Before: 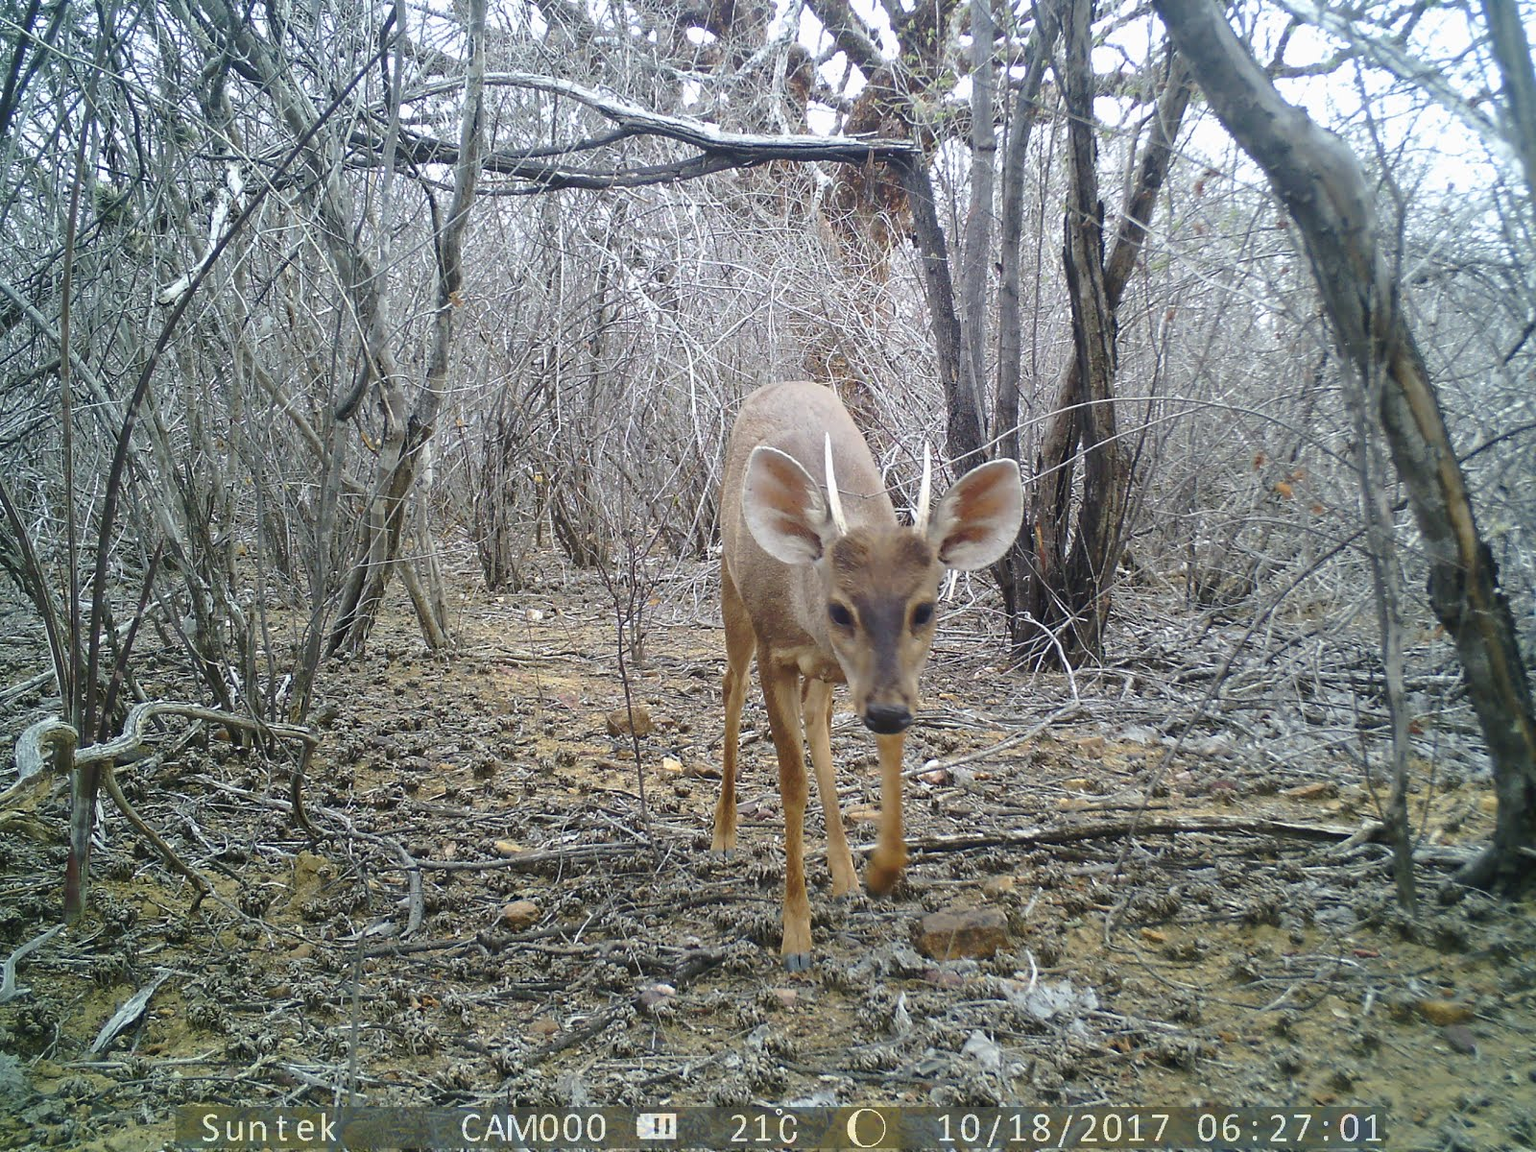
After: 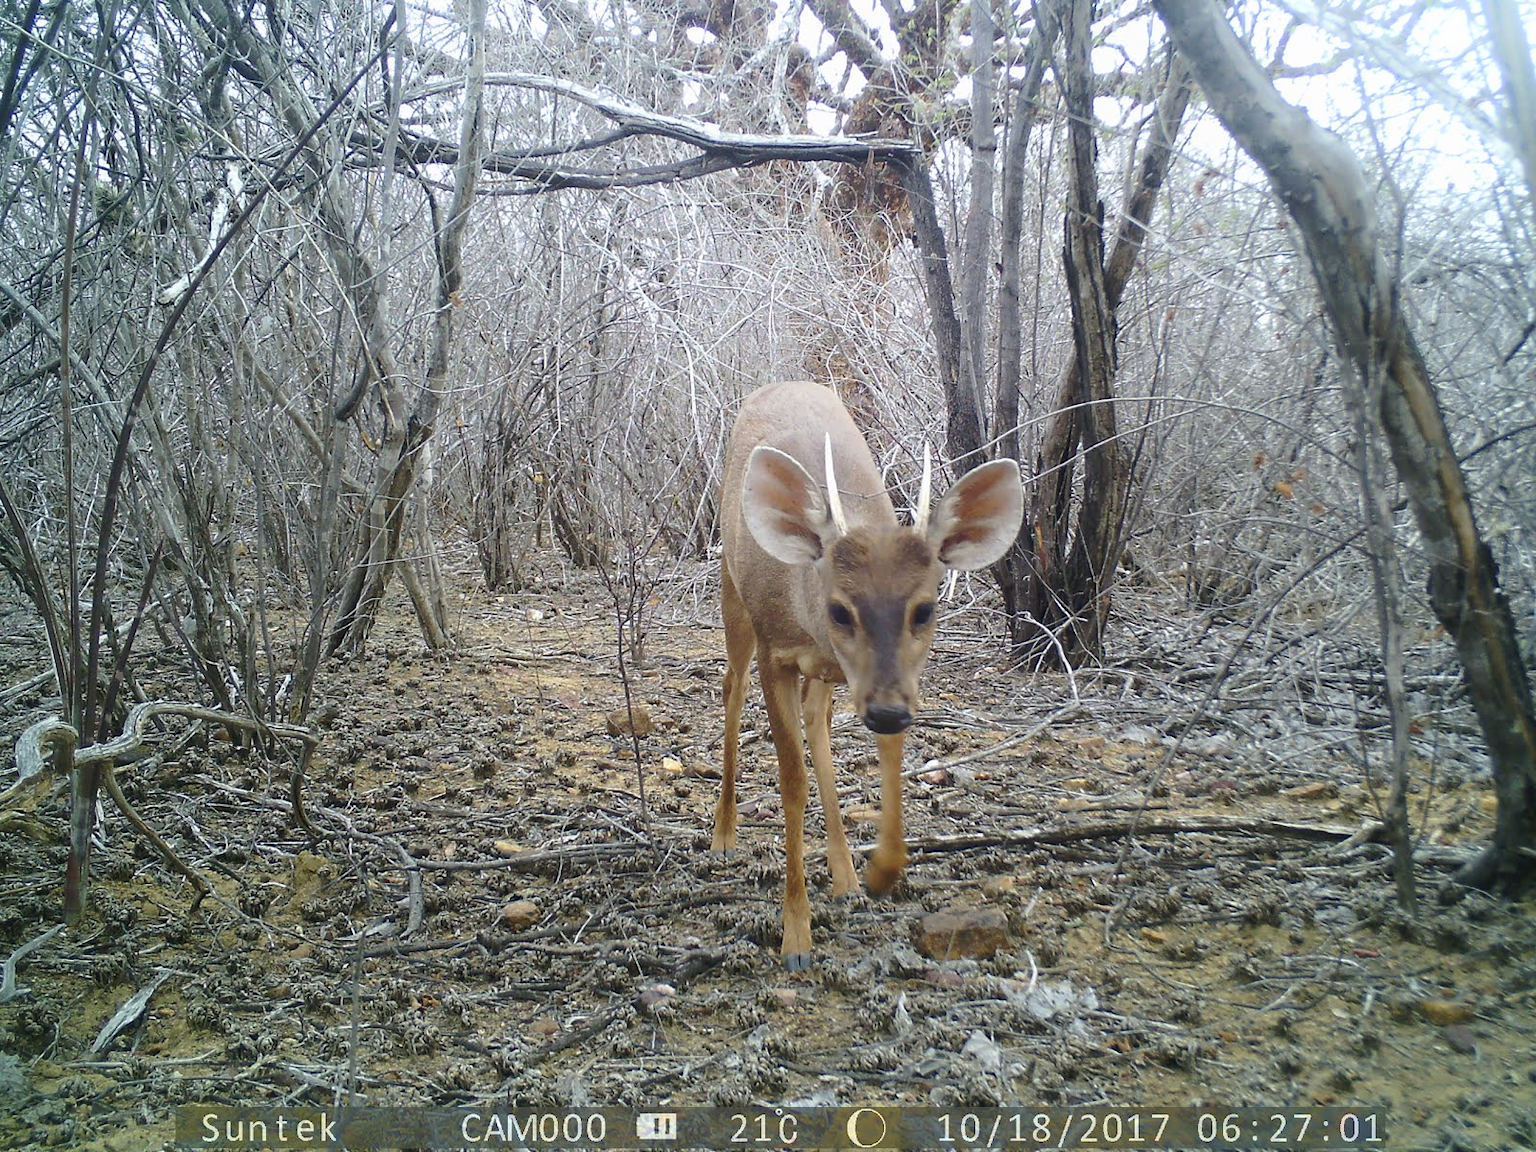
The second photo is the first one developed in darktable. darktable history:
shadows and highlights: shadows -54.59, highlights 84.23, soften with gaussian
